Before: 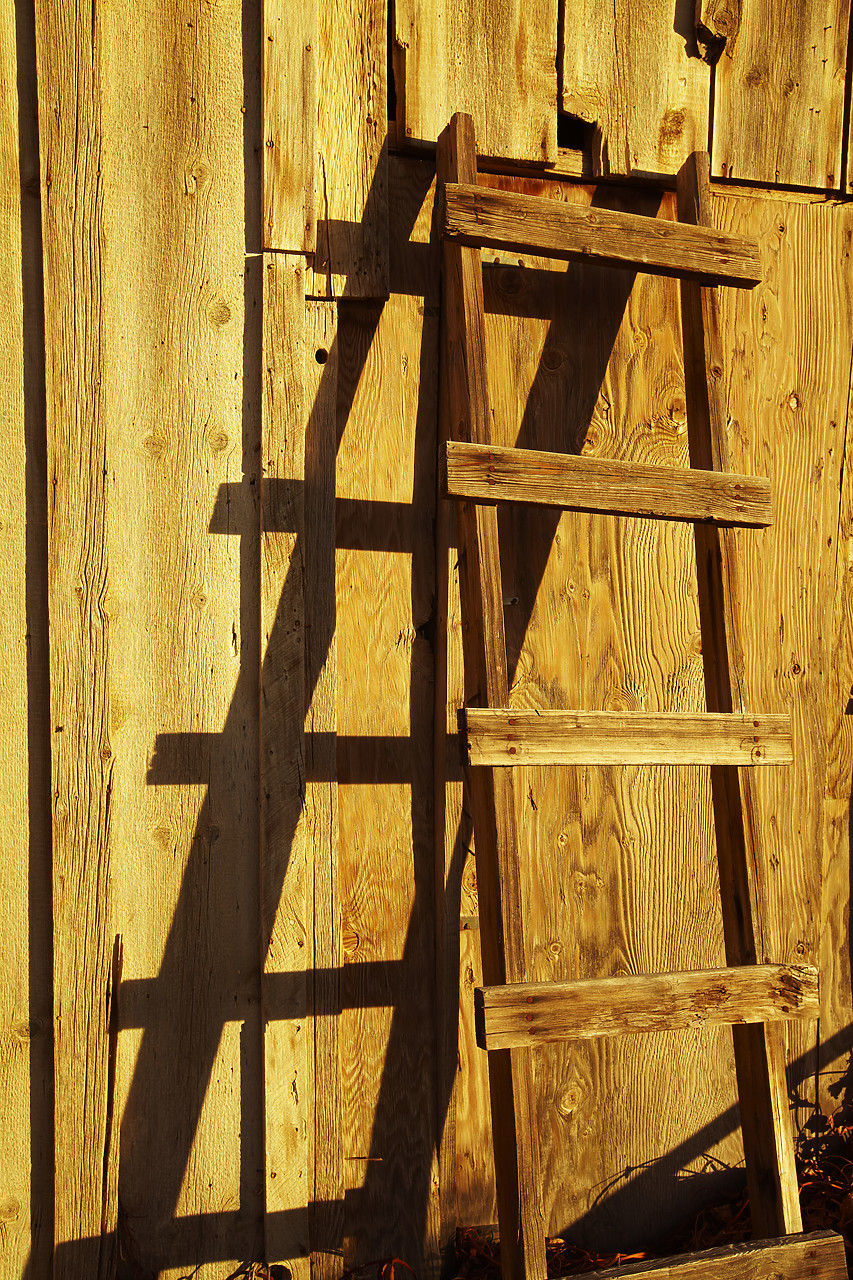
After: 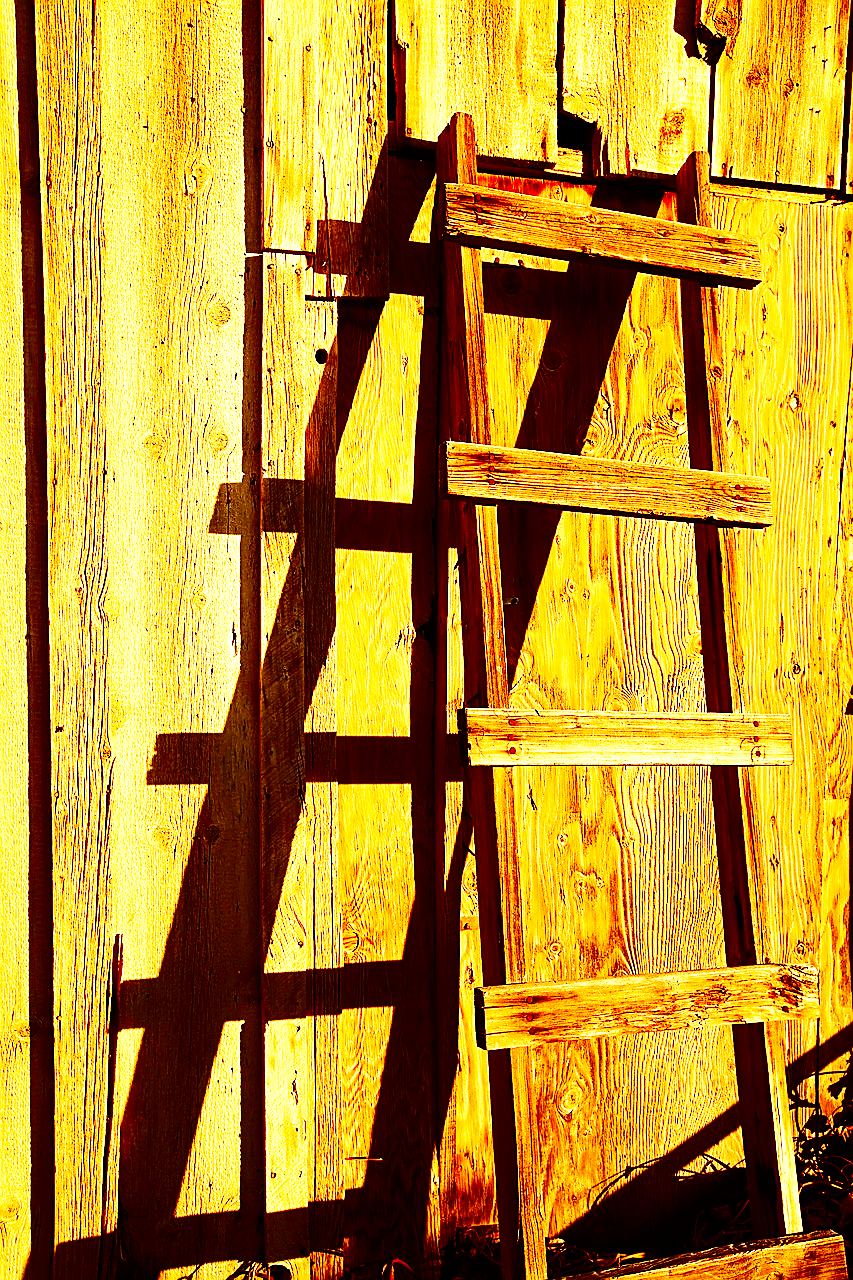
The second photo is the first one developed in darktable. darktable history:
base curve: curves: ch0 [(0, 0) (0.007, 0.004) (0.027, 0.03) (0.046, 0.07) (0.207, 0.54) (0.442, 0.872) (0.673, 0.972) (1, 1)], preserve colors none
contrast brightness saturation: contrast 0.193, brightness -0.103, saturation 0.213
sharpen: on, module defaults
